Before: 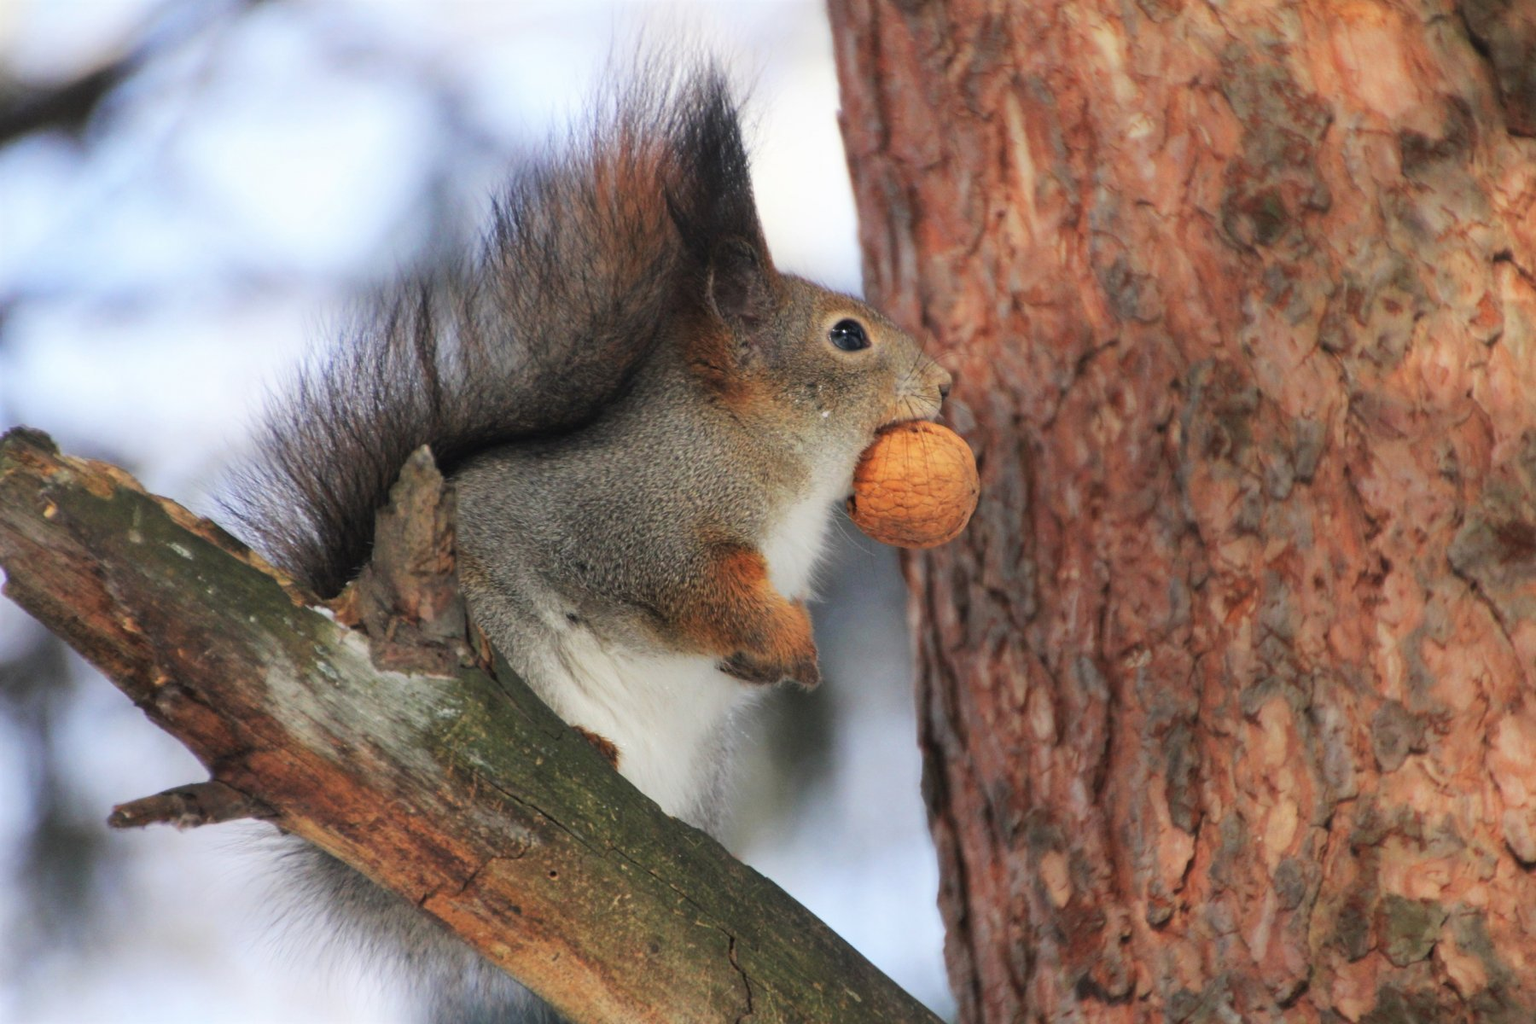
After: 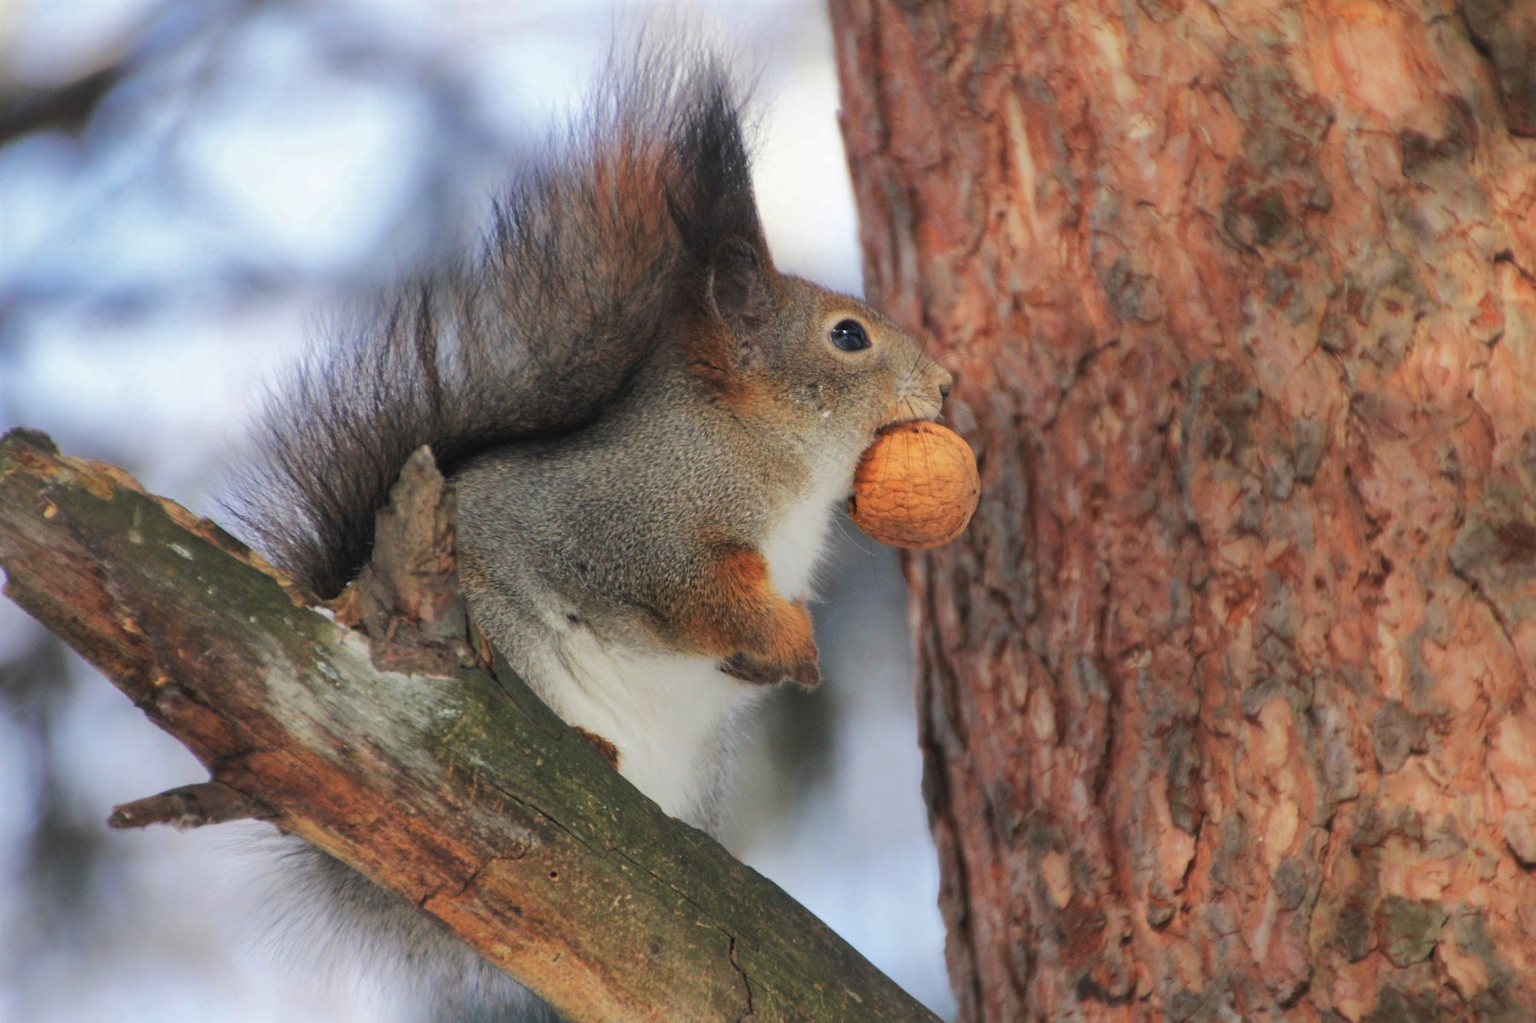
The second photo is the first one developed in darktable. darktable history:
shadows and highlights: shadows 40, highlights -60
